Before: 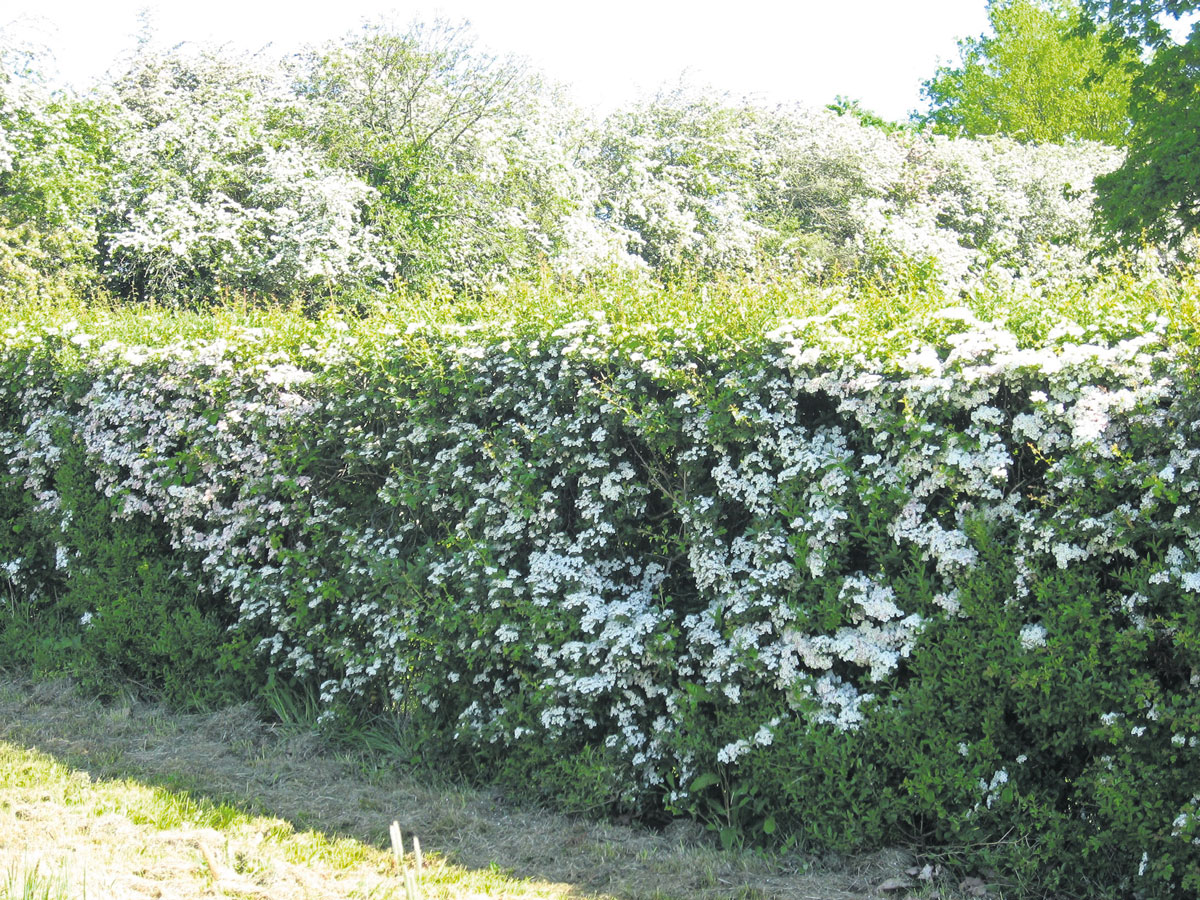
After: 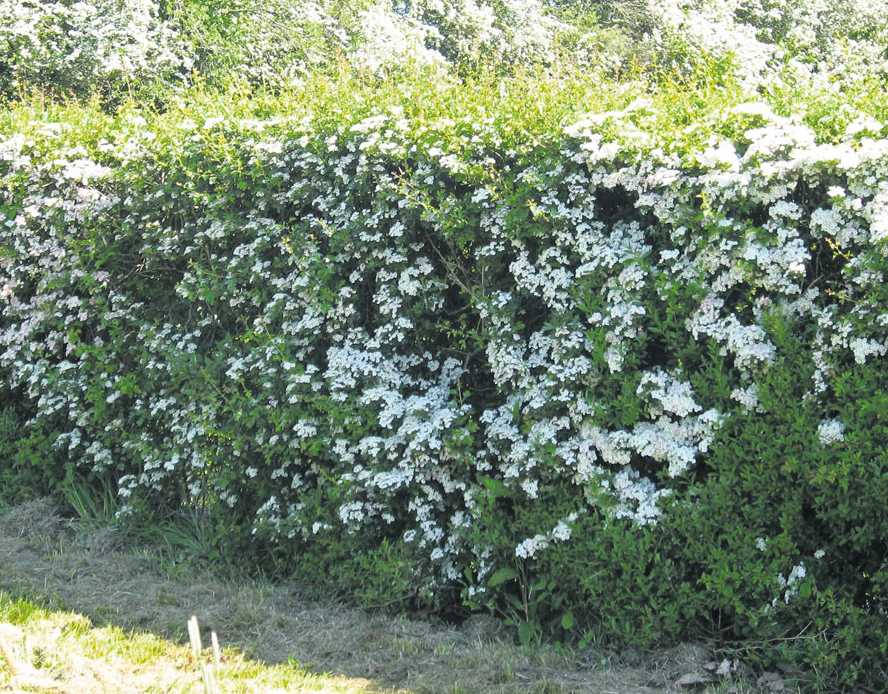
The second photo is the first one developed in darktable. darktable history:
crop: left 16.871%, top 22.857%, right 9.116%
base curve: preserve colors none
